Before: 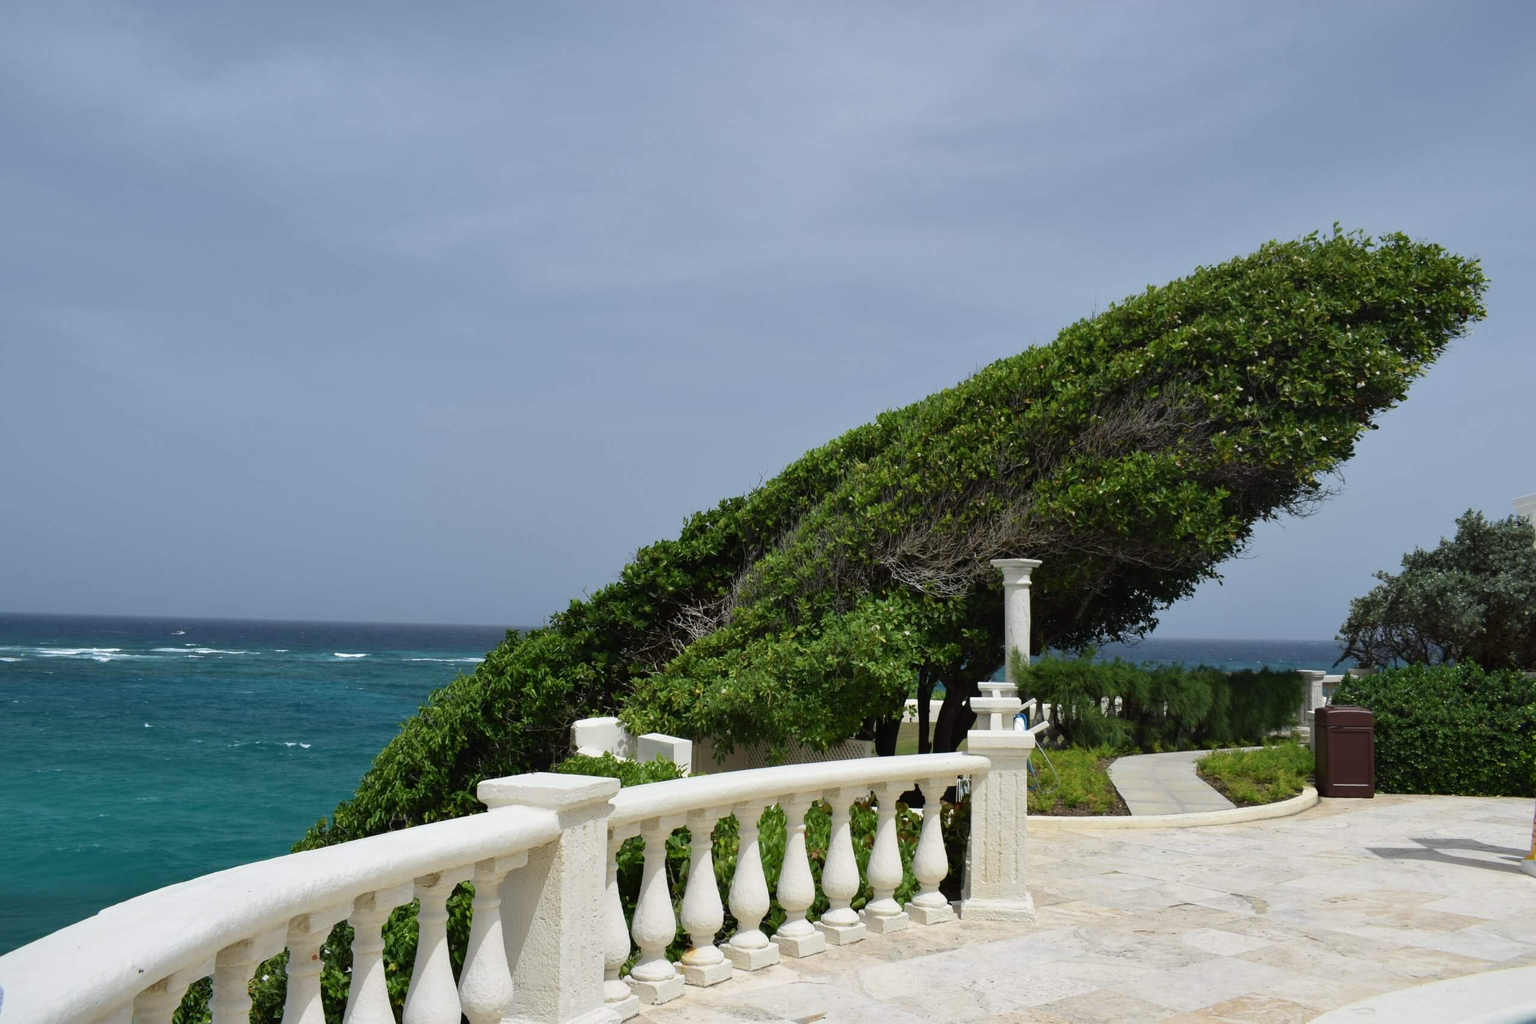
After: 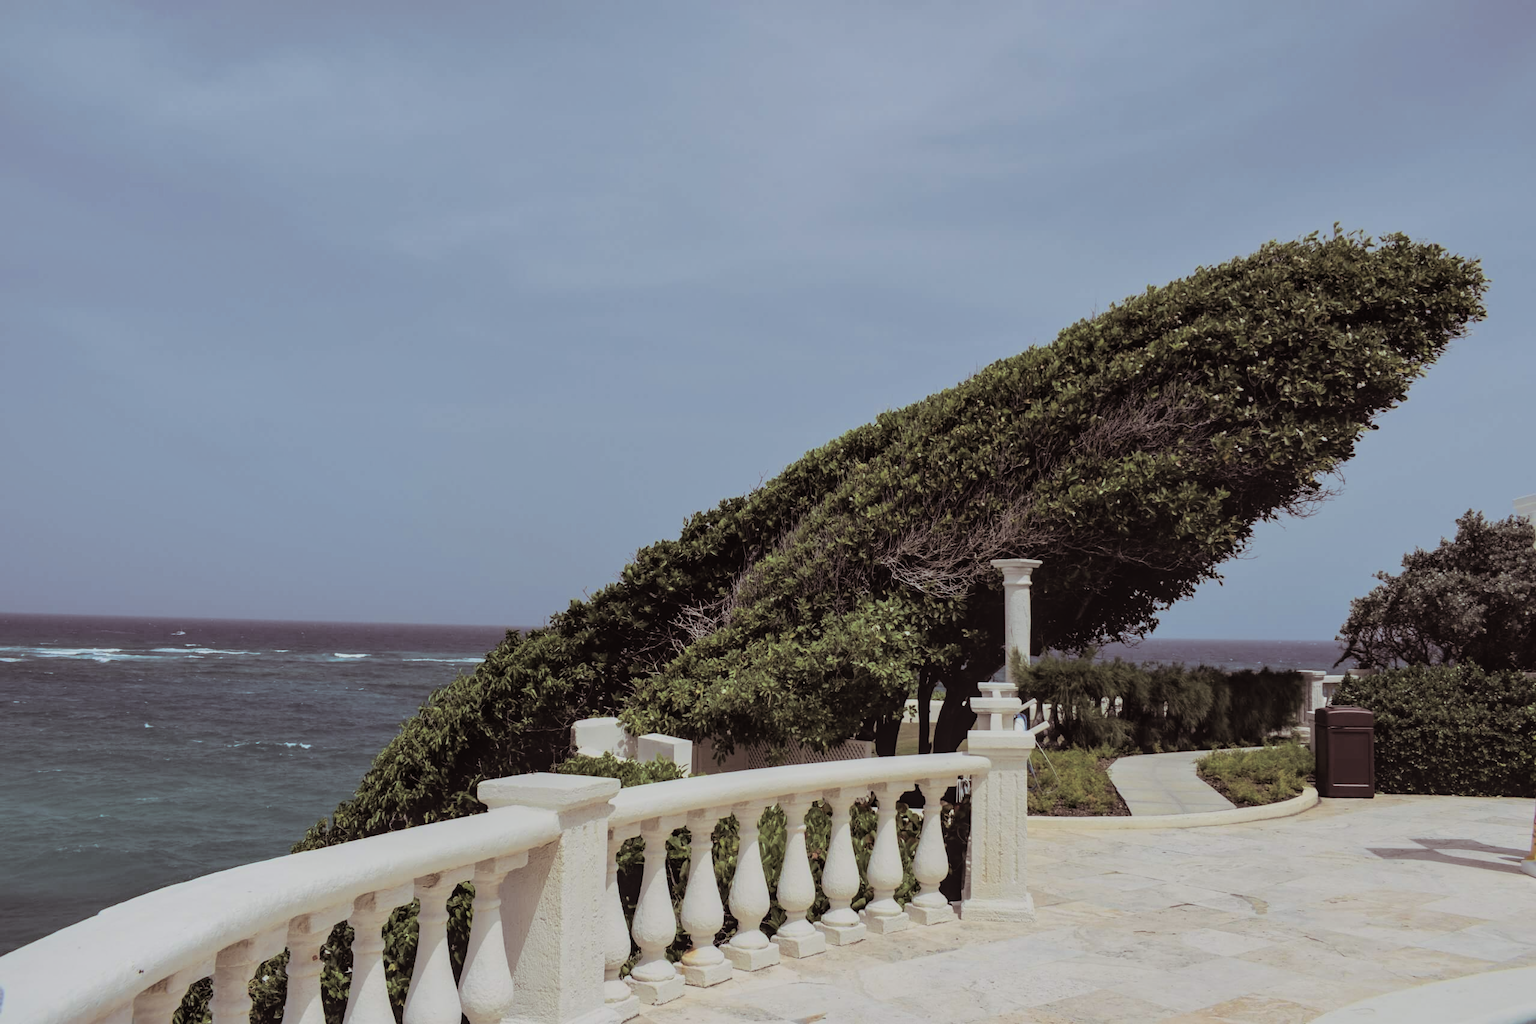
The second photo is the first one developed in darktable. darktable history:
exposure: exposure 0.161 EV, compensate highlight preservation false
contrast brightness saturation: contrast -0.1, saturation -0.1
local contrast: on, module defaults
filmic rgb: black relative exposure -7.48 EV, white relative exposure 4.83 EV, hardness 3.4, color science v6 (2022)
split-toning: shadows › saturation 0.24, highlights › hue 54°, highlights › saturation 0.24
